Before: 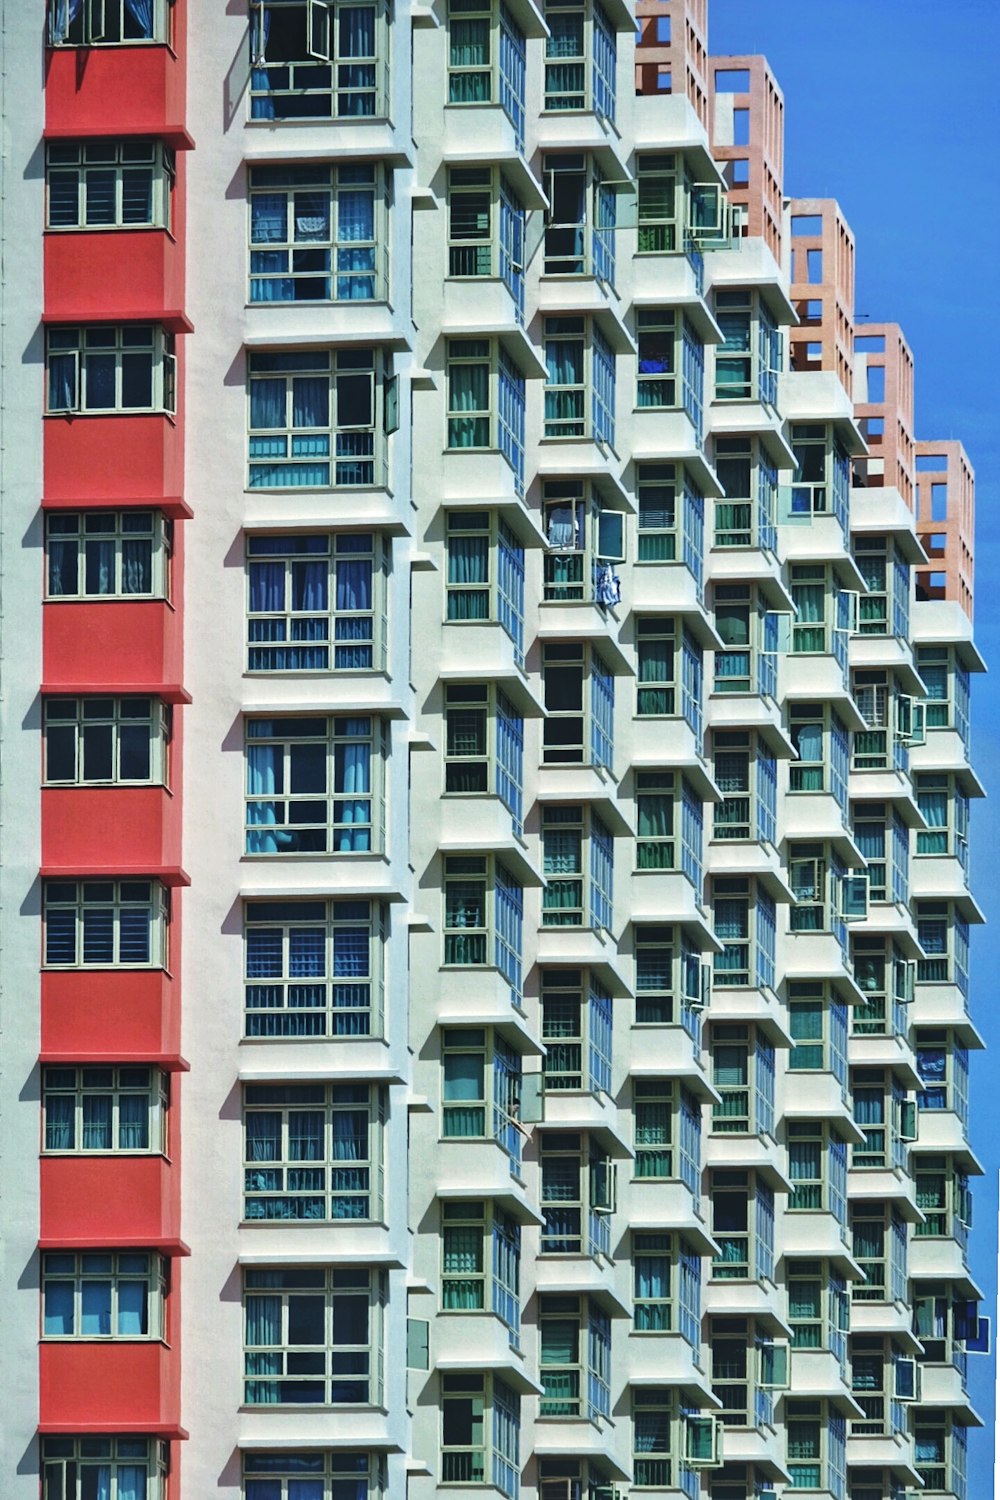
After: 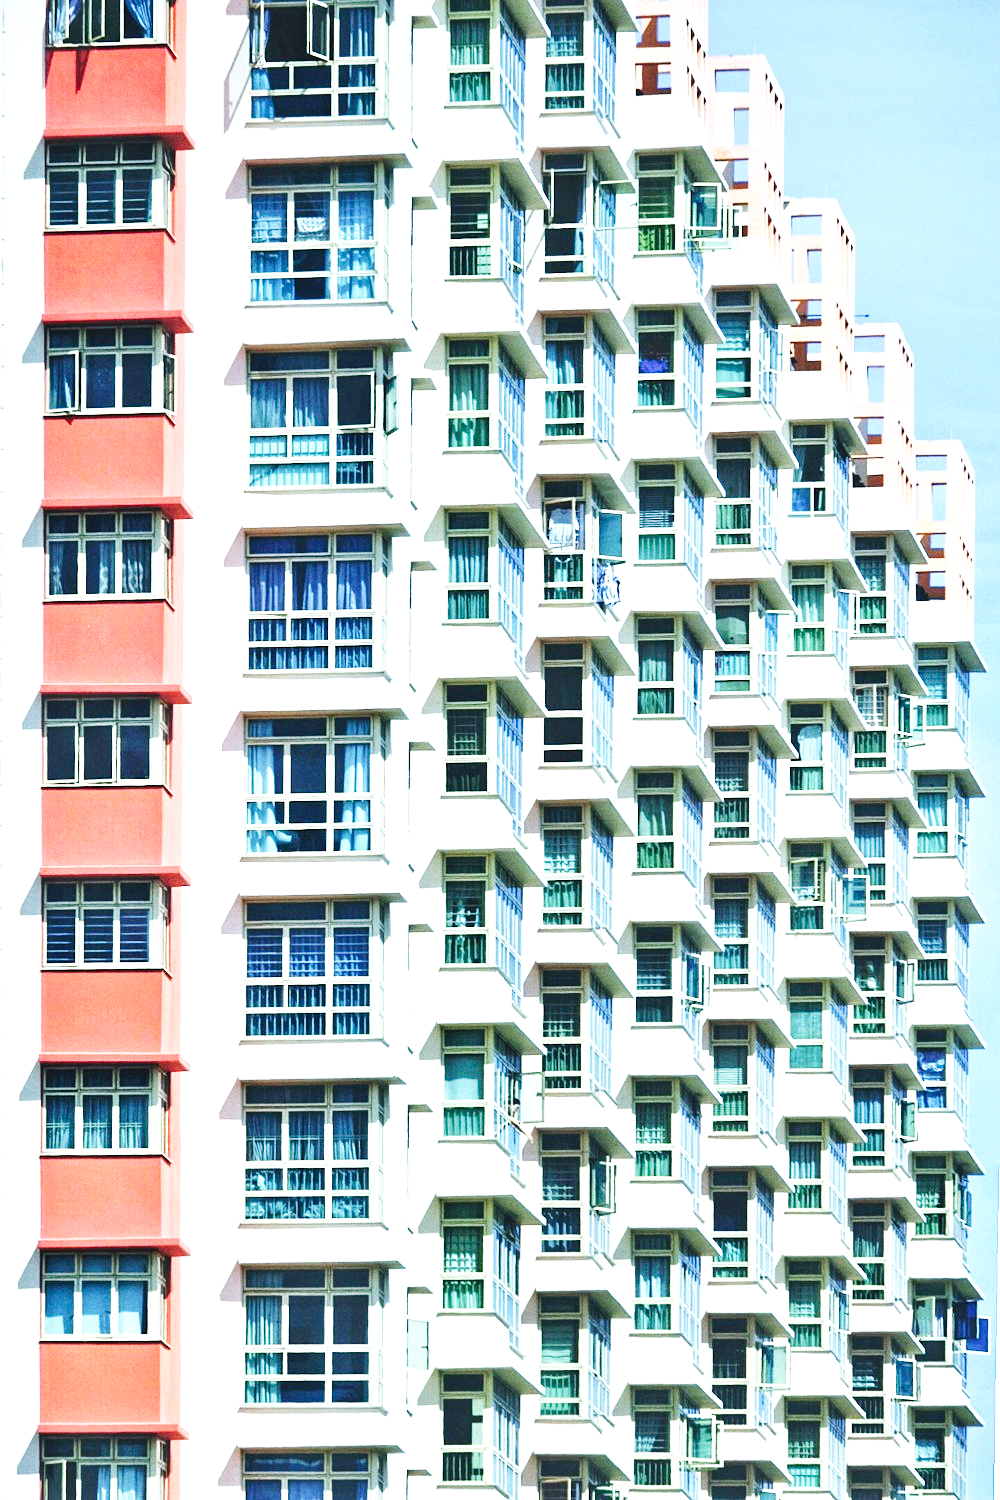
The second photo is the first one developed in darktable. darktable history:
grain: coarseness 0.09 ISO
exposure: exposure 1 EV, compensate highlight preservation false
tone curve: curves: ch0 [(0, 0) (0.641, 0.595) (1, 1)], color space Lab, linked channels, preserve colors none
base curve: curves: ch0 [(0, 0.003) (0.001, 0.002) (0.006, 0.004) (0.02, 0.022) (0.048, 0.086) (0.094, 0.234) (0.162, 0.431) (0.258, 0.629) (0.385, 0.8) (0.548, 0.918) (0.751, 0.988) (1, 1)], preserve colors none
